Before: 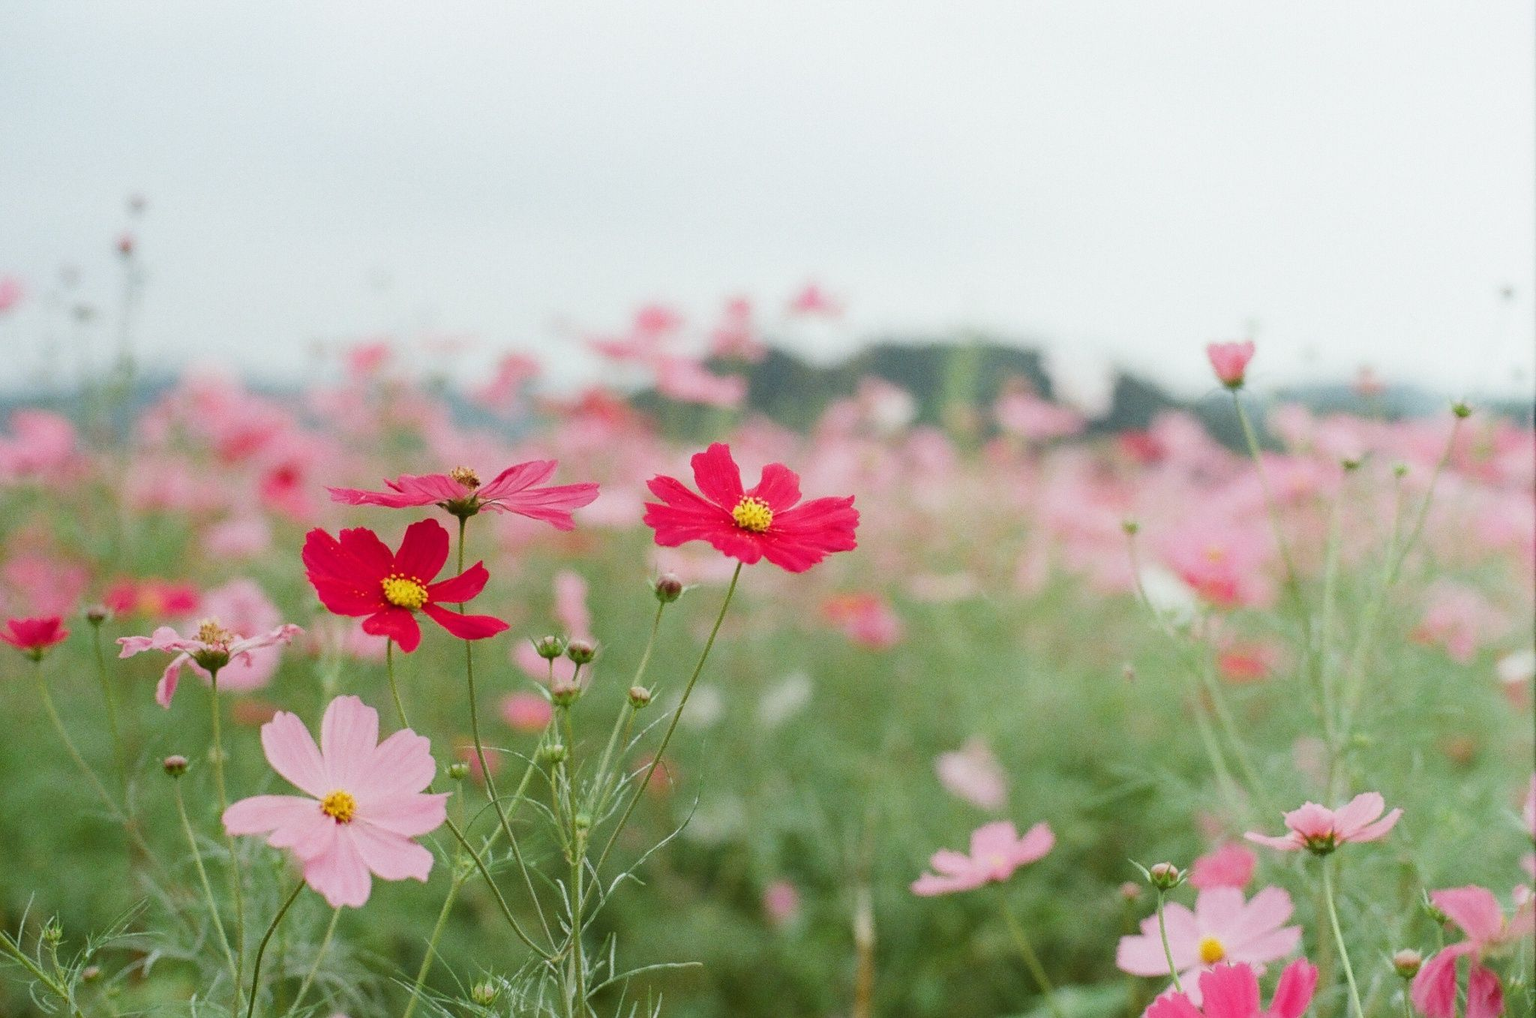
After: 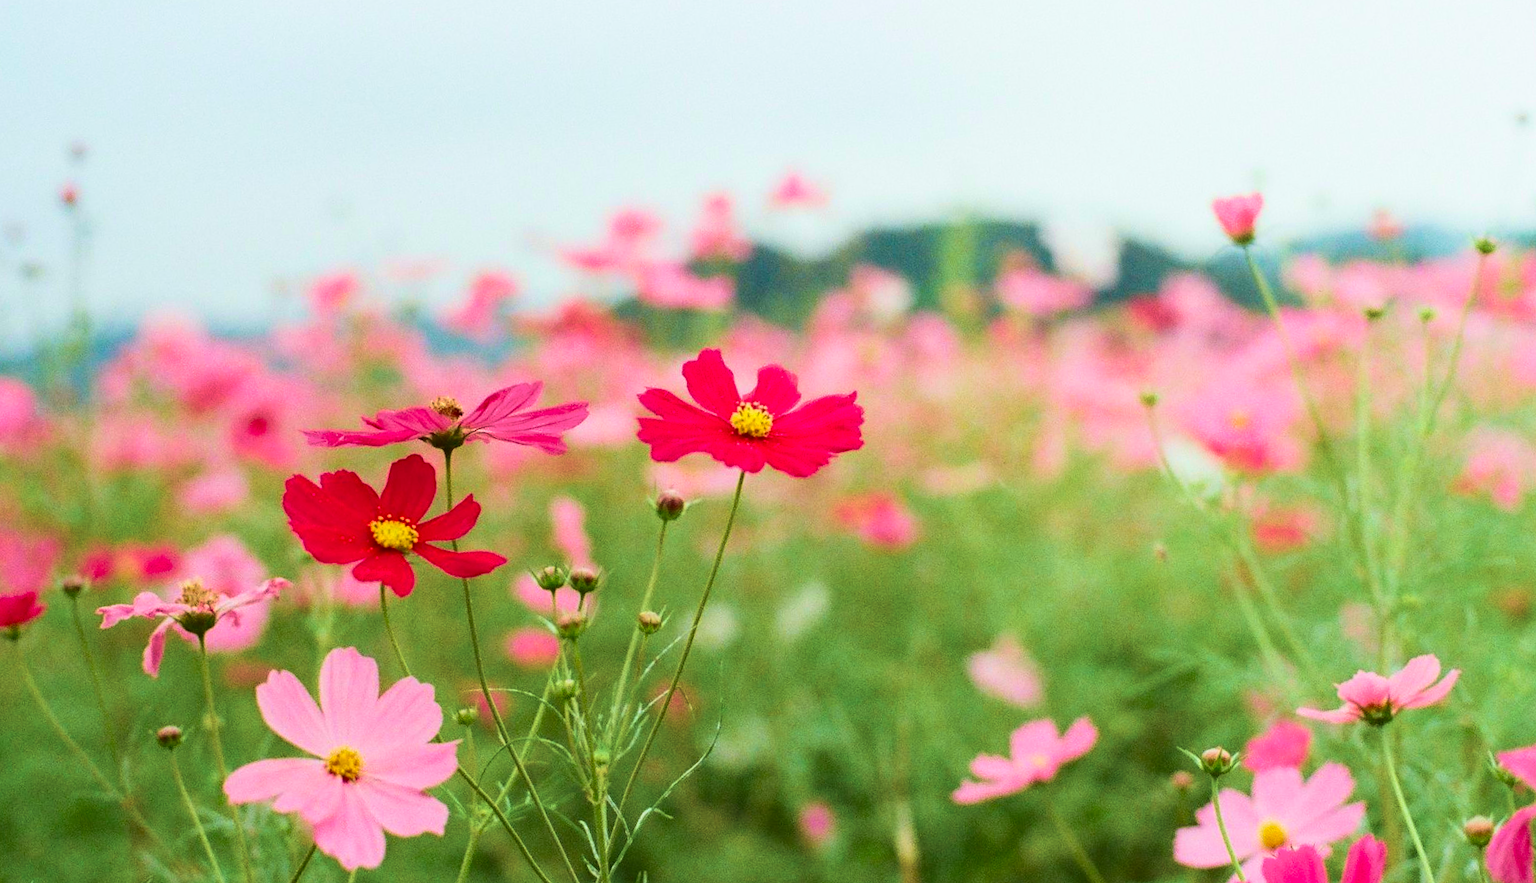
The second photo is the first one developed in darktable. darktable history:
velvia: strength 75%
rotate and perspective: rotation -5°, crop left 0.05, crop right 0.952, crop top 0.11, crop bottom 0.89
crop and rotate: top 6.25%
contrast brightness saturation: contrast 0.18, saturation 0.3
